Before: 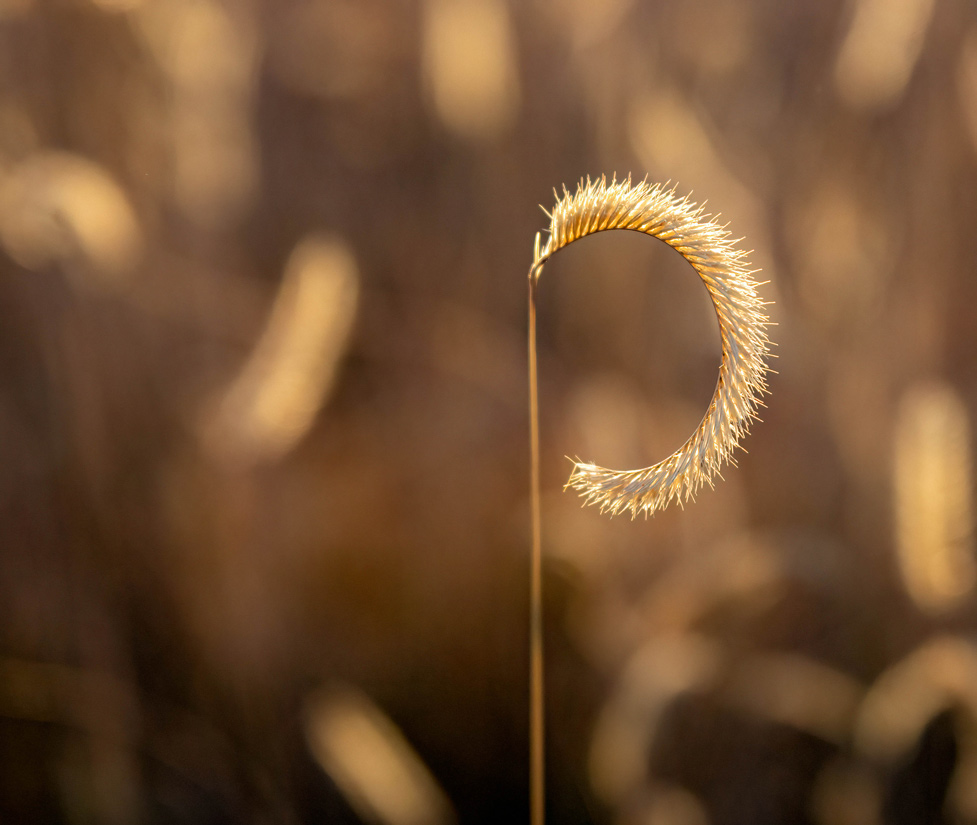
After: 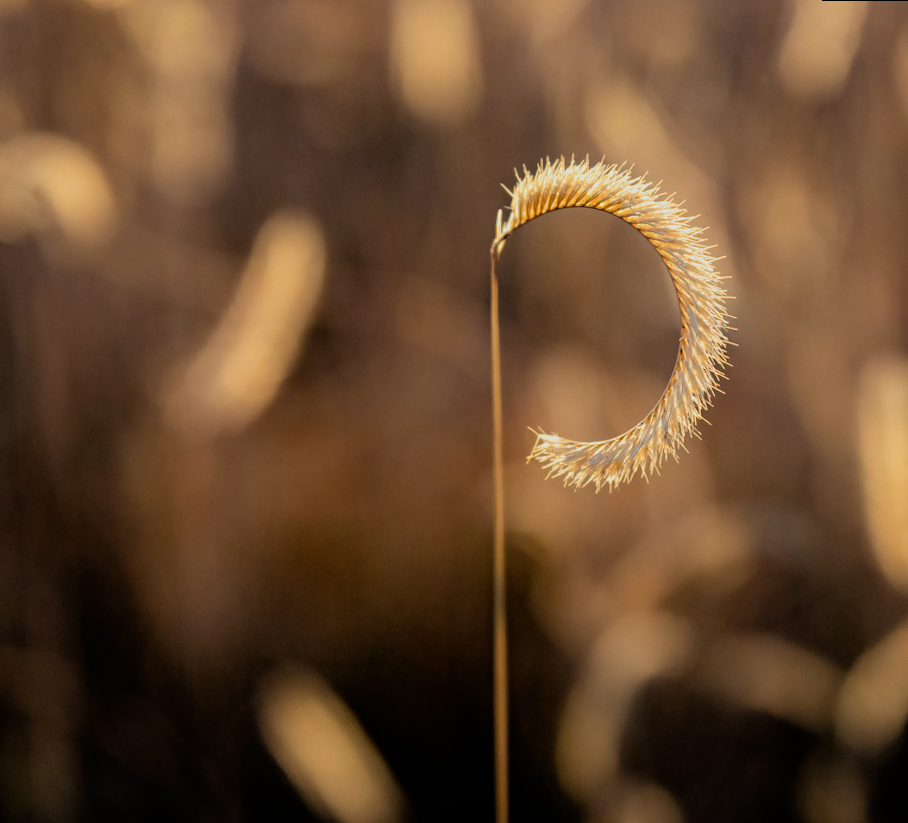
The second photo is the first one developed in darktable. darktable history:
filmic rgb: black relative exposure -7.75 EV, white relative exposure 4.4 EV, threshold 3 EV, hardness 3.76, latitude 50%, contrast 1.1, color science v5 (2021), contrast in shadows safe, contrast in highlights safe, enable highlight reconstruction true
rotate and perspective: rotation 0.215°, lens shift (vertical) -0.139, crop left 0.069, crop right 0.939, crop top 0.002, crop bottom 0.996
white balance: emerald 1
